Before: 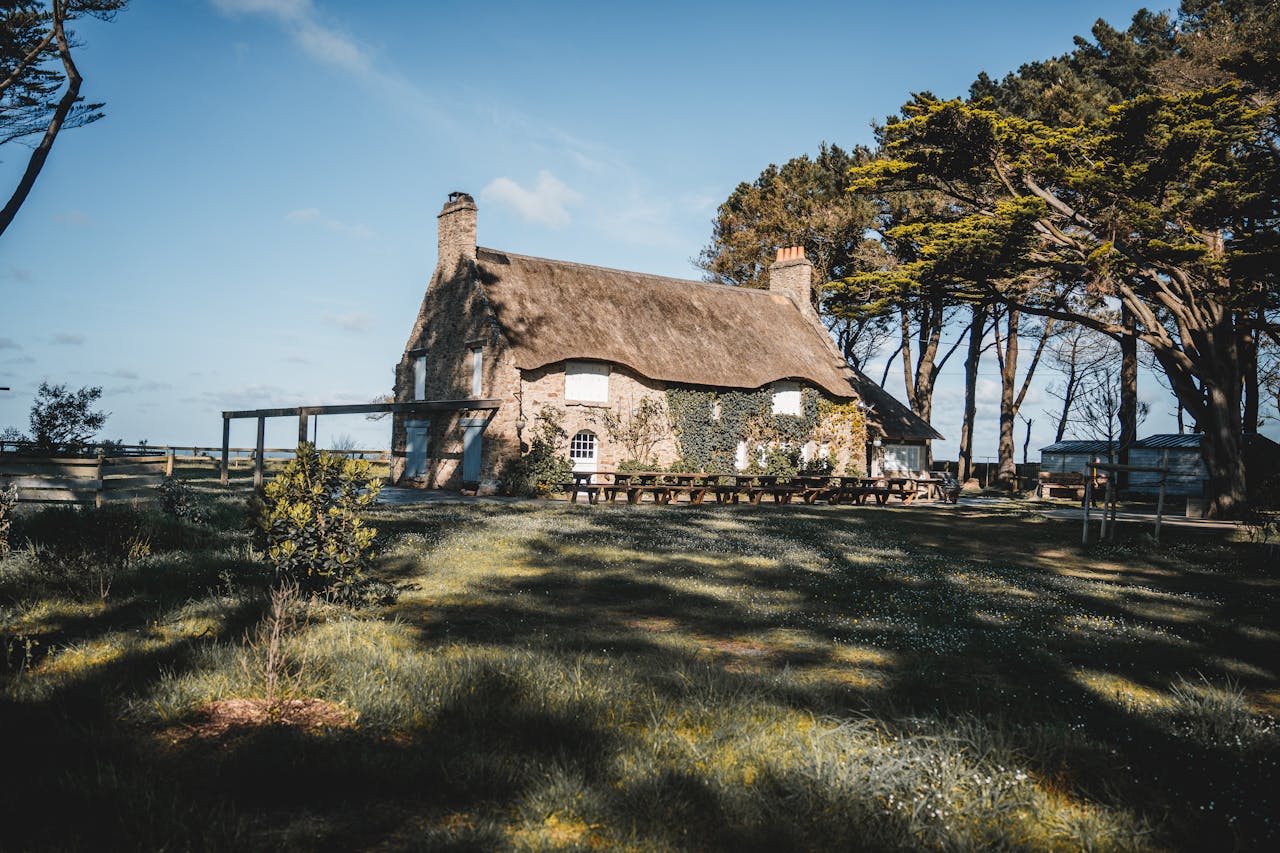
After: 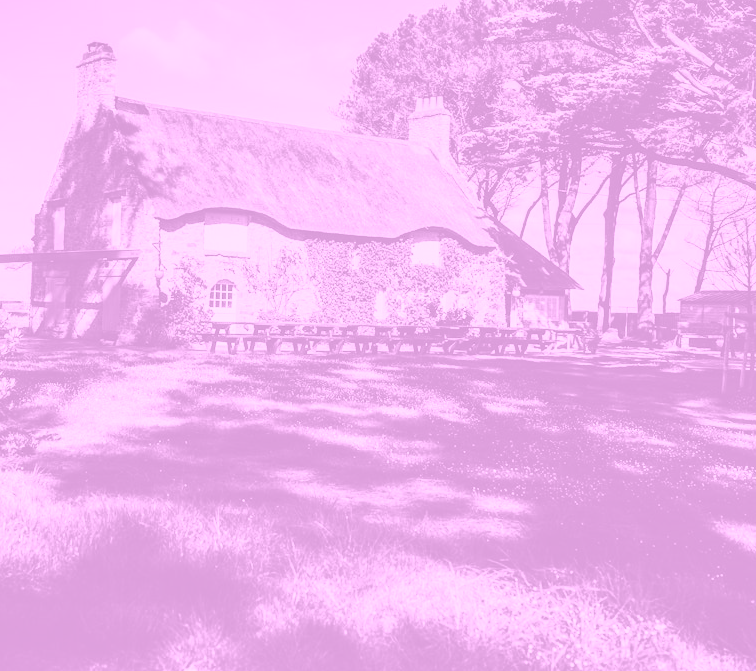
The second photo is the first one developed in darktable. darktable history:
crop and rotate: left 28.256%, top 17.734%, right 12.656%, bottom 3.573%
shadows and highlights: soften with gaussian
colorize: hue 331.2°, saturation 69%, source mix 30.28%, lightness 69.02%, version 1
tone curve: curves: ch0 [(0, 0) (0.003, 0.117) (0.011, 0.125) (0.025, 0.133) (0.044, 0.144) (0.069, 0.152) (0.1, 0.167) (0.136, 0.186) (0.177, 0.21) (0.224, 0.244) (0.277, 0.295) (0.335, 0.357) (0.399, 0.445) (0.468, 0.531) (0.543, 0.629) (0.623, 0.716) (0.709, 0.803) (0.801, 0.876) (0.898, 0.939) (1, 1)], preserve colors none
rotate and perspective: automatic cropping original format, crop left 0, crop top 0
color zones: curves: ch0 [(0.002, 0.593) (0.143, 0.417) (0.285, 0.541) (0.455, 0.289) (0.608, 0.327) (0.727, 0.283) (0.869, 0.571) (1, 0.603)]; ch1 [(0, 0) (0.143, 0) (0.286, 0) (0.429, 0) (0.571, 0) (0.714, 0) (0.857, 0)]
